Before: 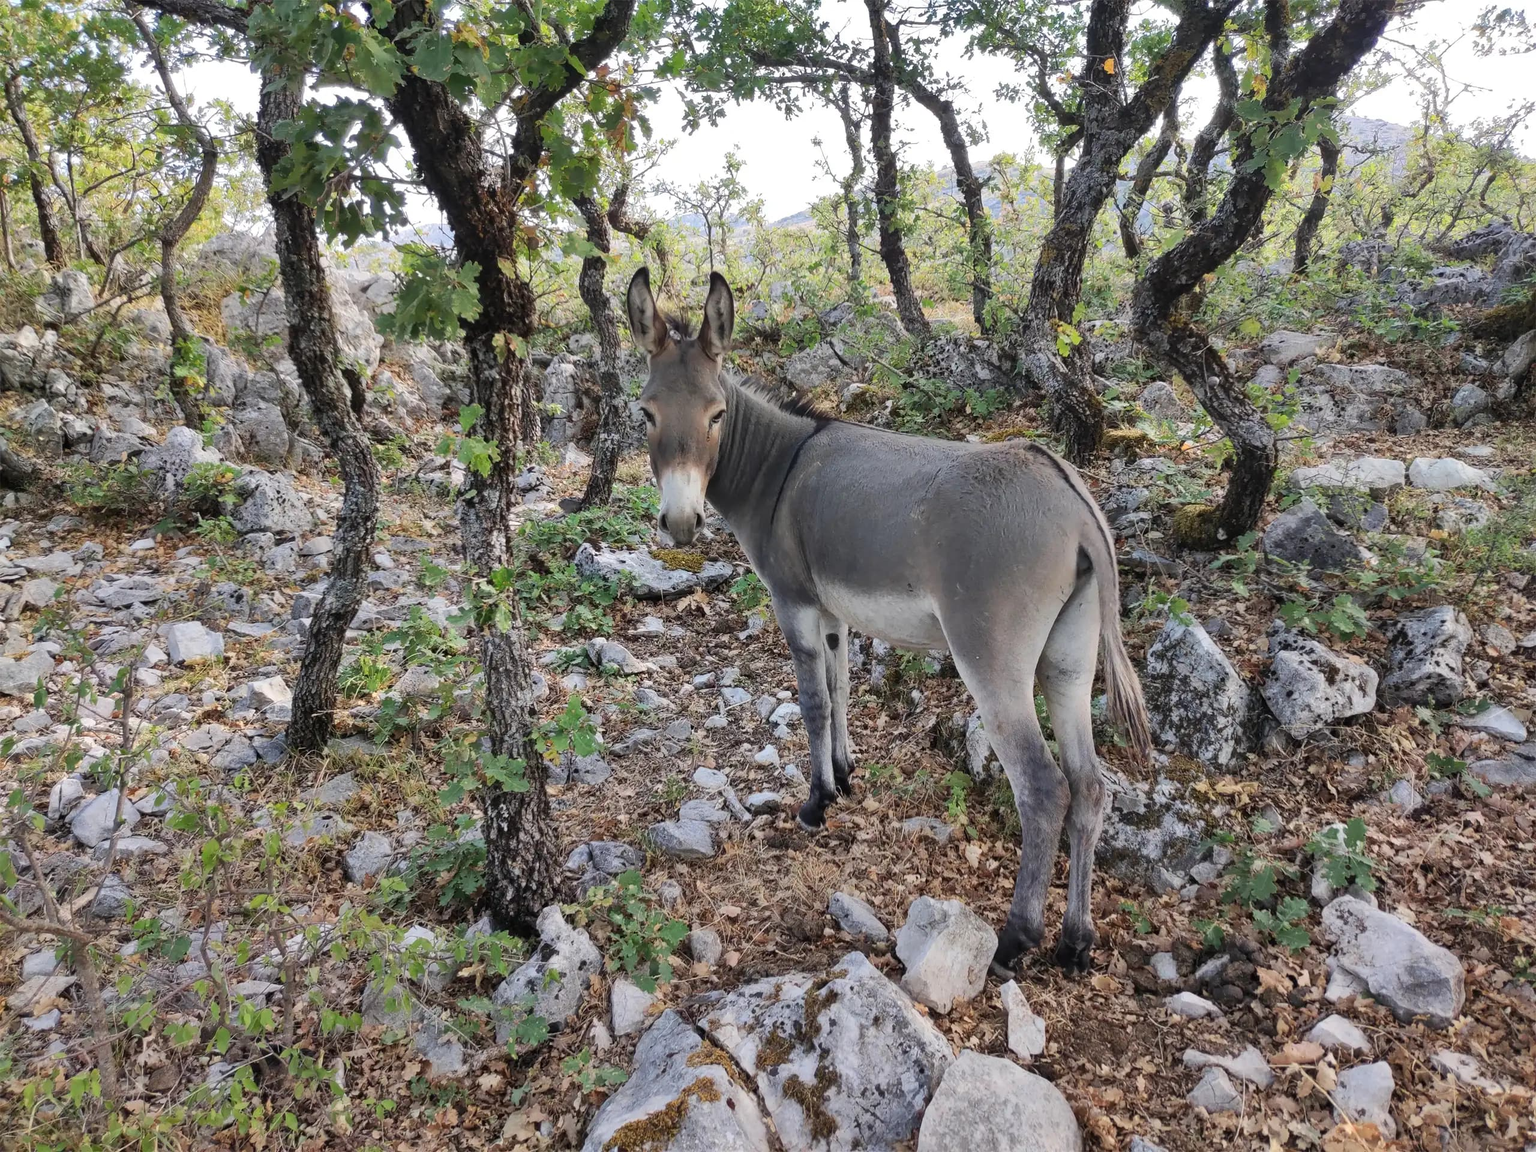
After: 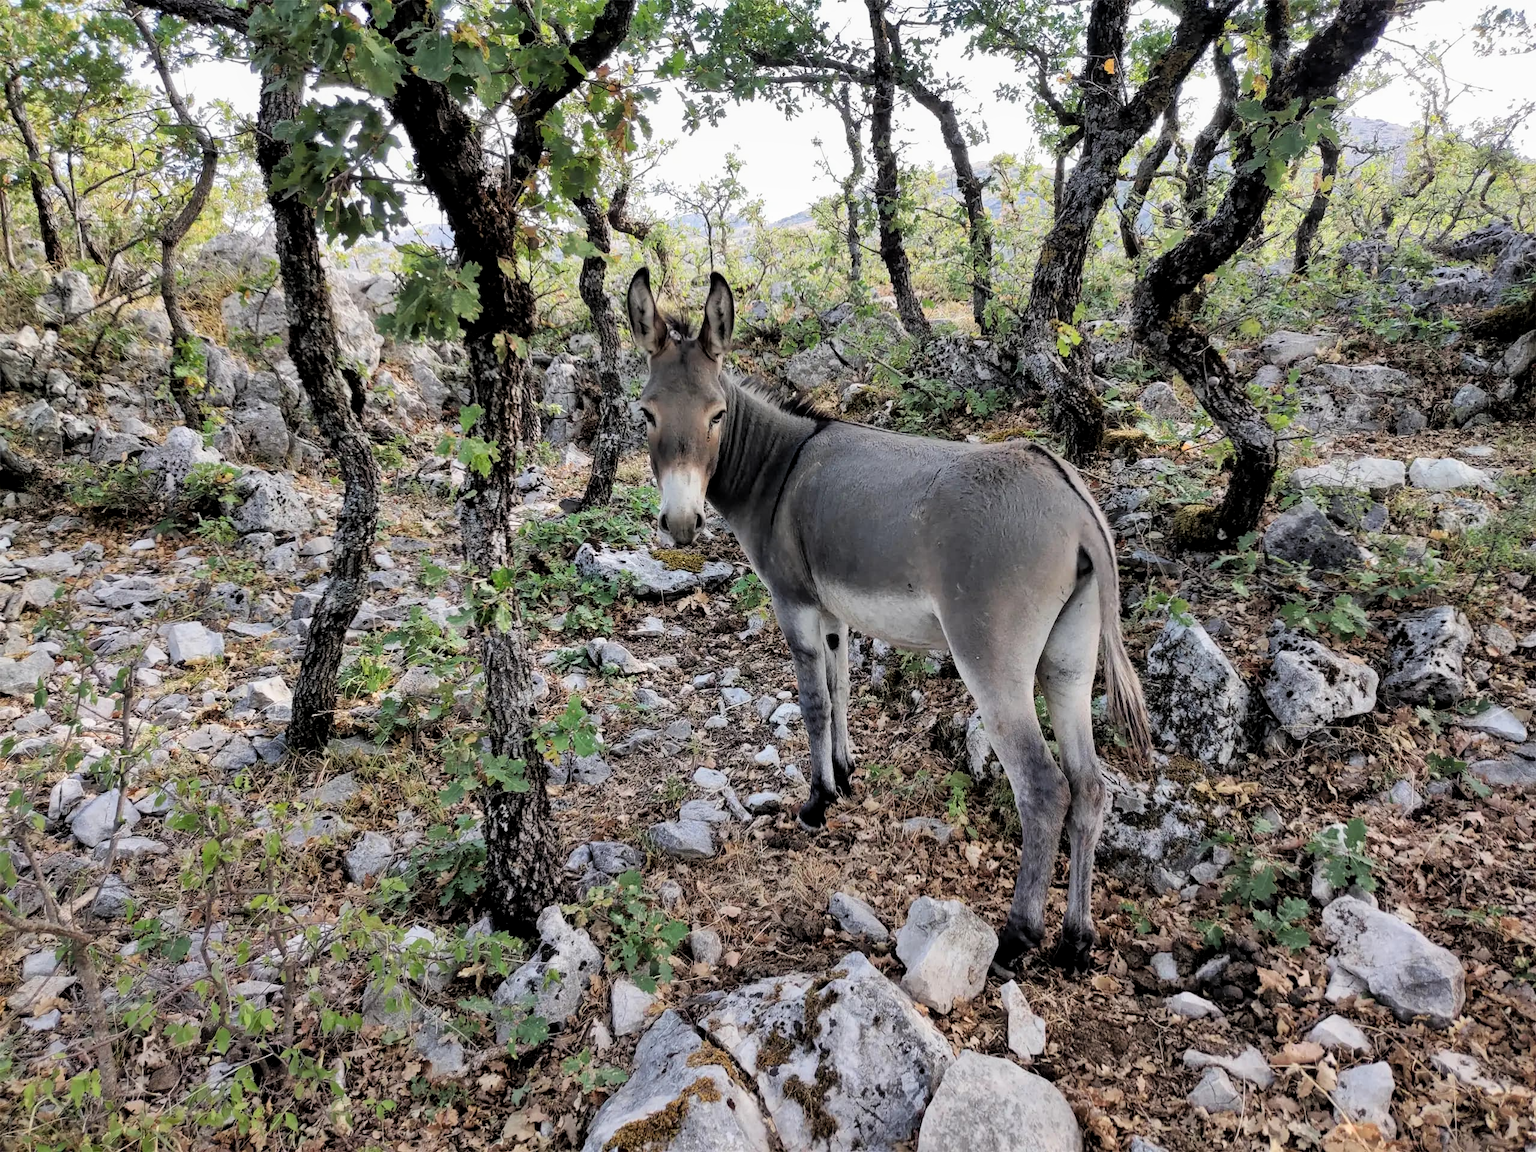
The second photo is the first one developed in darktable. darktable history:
filmic rgb: black relative exposure -4.91 EV, white relative exposure 2.84 EV, hardness 3.7
local contrast: highlights 100%, shadows 100%, detail 120%, midtone range 0.2
